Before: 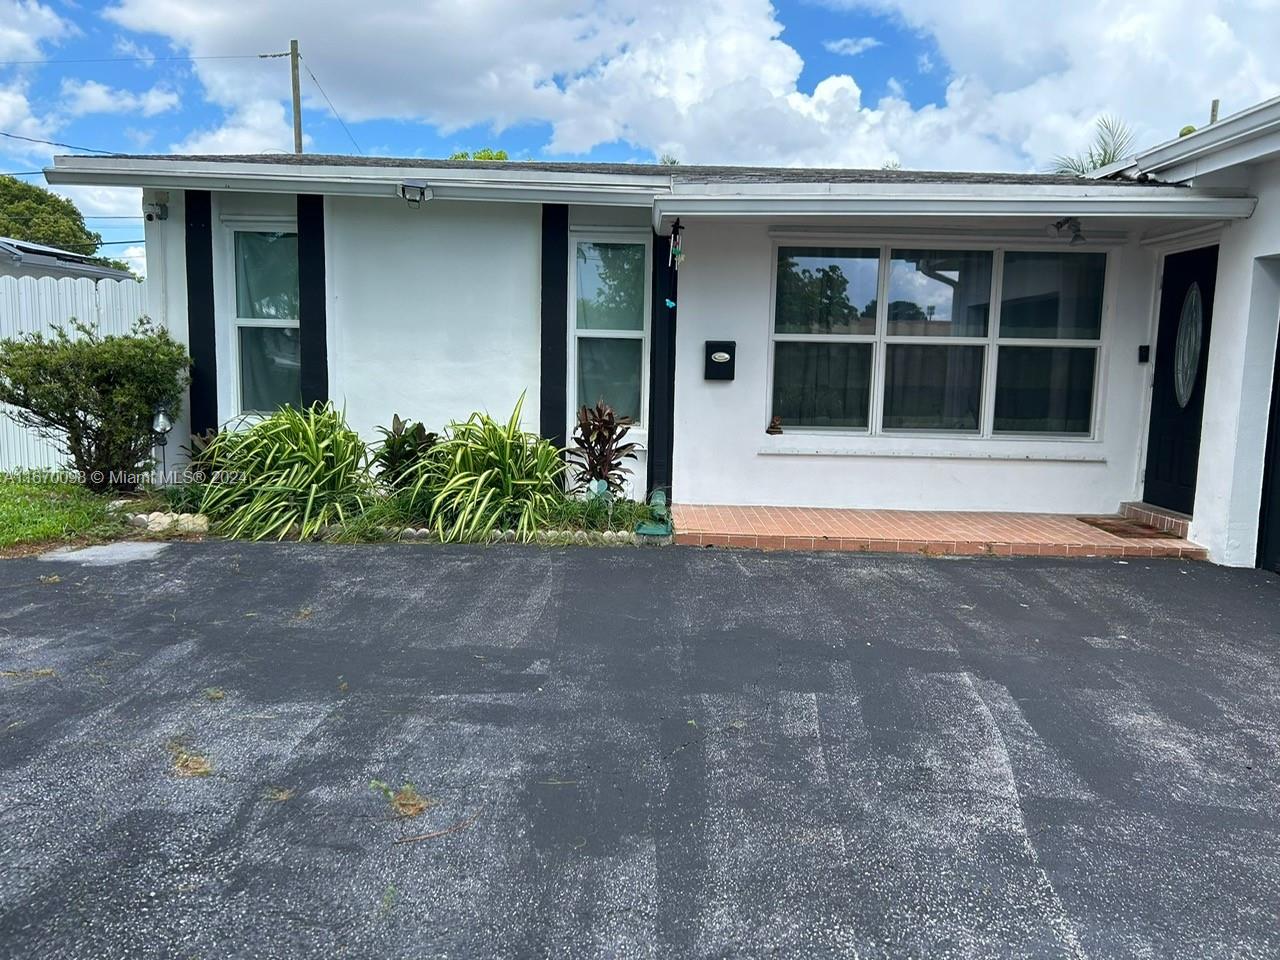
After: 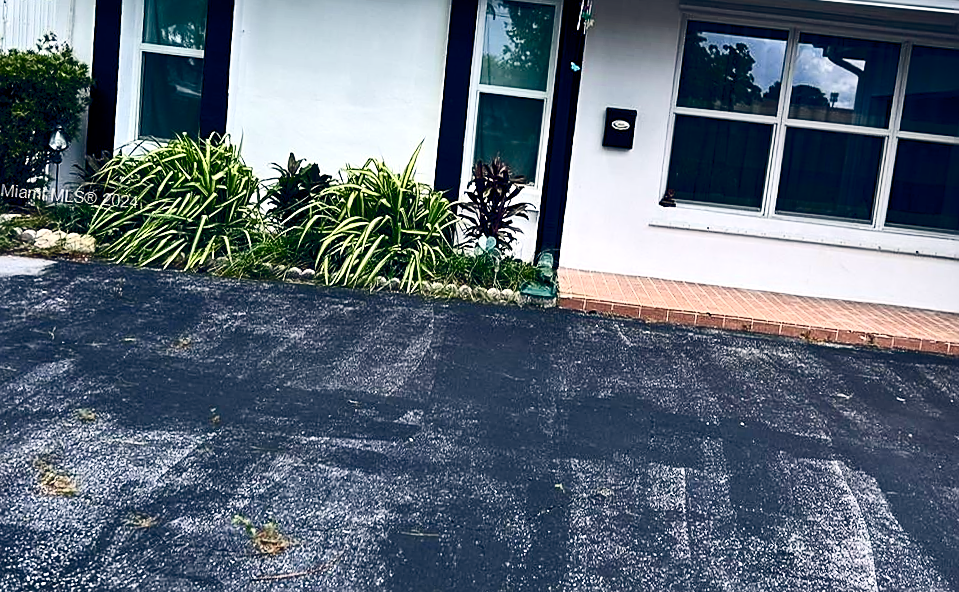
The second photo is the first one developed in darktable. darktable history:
white balance: red 0.98, blue 1.034
color balance rgb: highlights gain › chroma 2.94%, highlights gain › hue 60.57°, global offset › chroma 0.25%, global offset › hue 256.52°, perceptual saturation grading › global saturation 20%, perceptual saturation grading › highlights -50%, perceptual saturation grading › shadows 30%, contrast 15%
crop: left 11.123%, top 27.61%, right 18.3%, bottom 17.034%
sharpen: on, module defaults
contrast brightness saturation: contrast 0.32, brightness -0.08, saturation 0.17
rotate and perspective: rotation 5.12°, automatic cropping off
